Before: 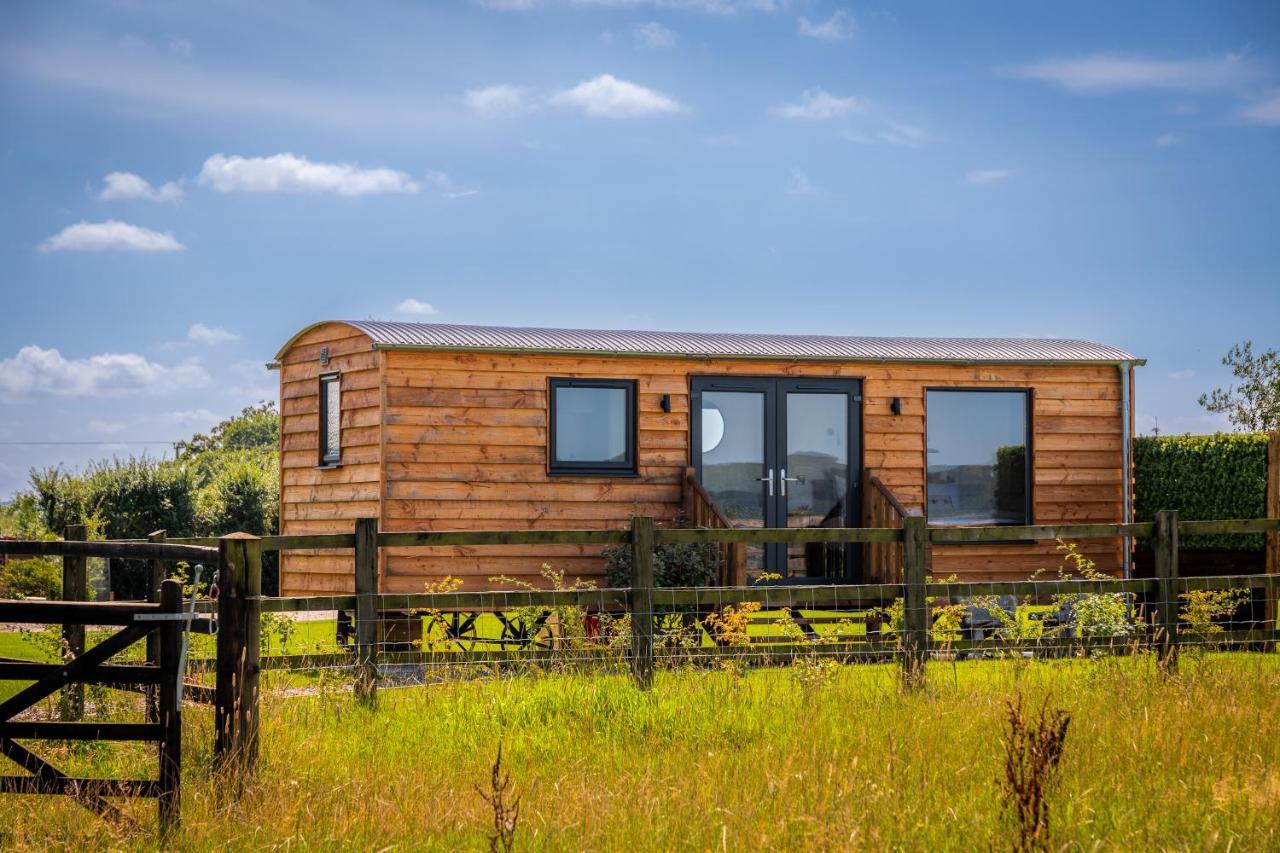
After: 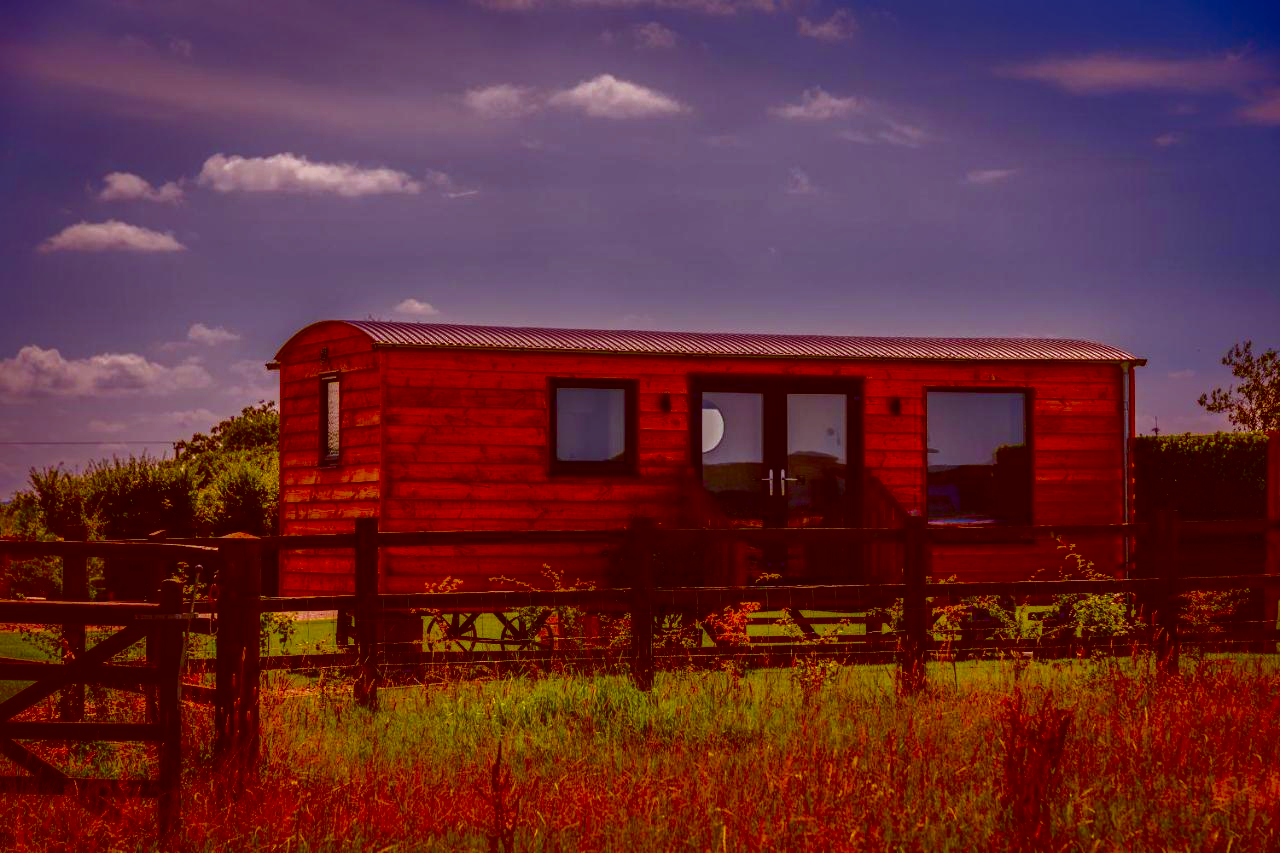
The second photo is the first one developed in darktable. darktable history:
exposure: exposure -0.064 EV, compensate highlight preservation false
contrast brightness saturation: brightness -1, saturation 1
color correction: highlights a* 9.03, highlights b* 8.71, shadows a* 40, shadows b* 40, saturation 0.8
shadows and highlights: on, module defaults
